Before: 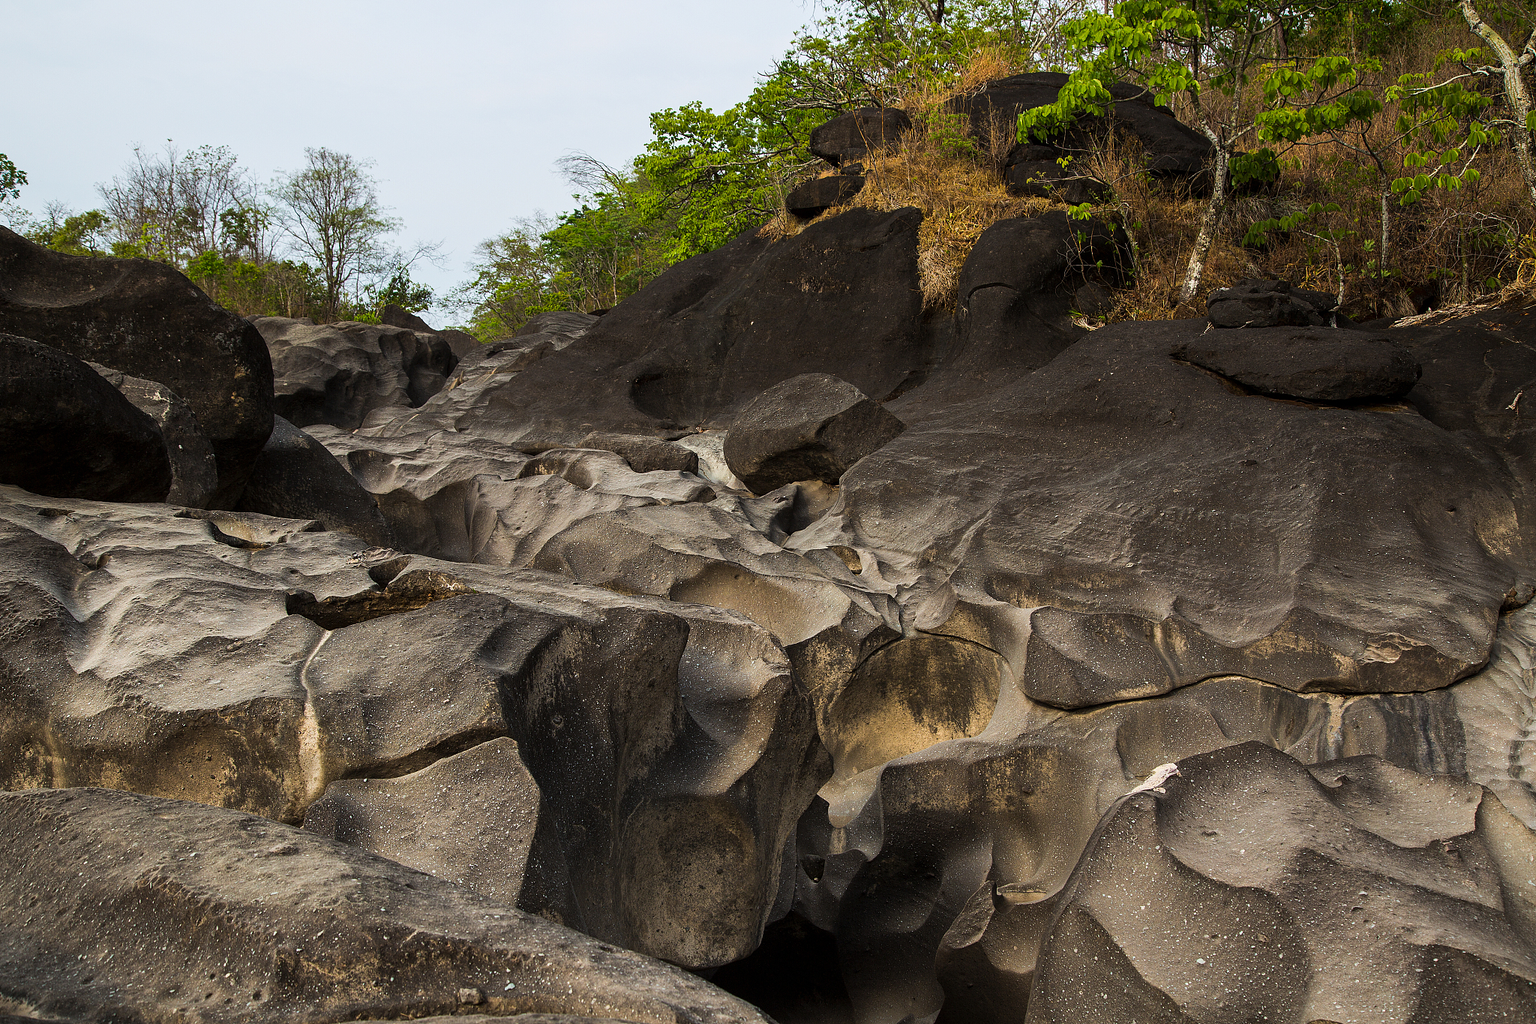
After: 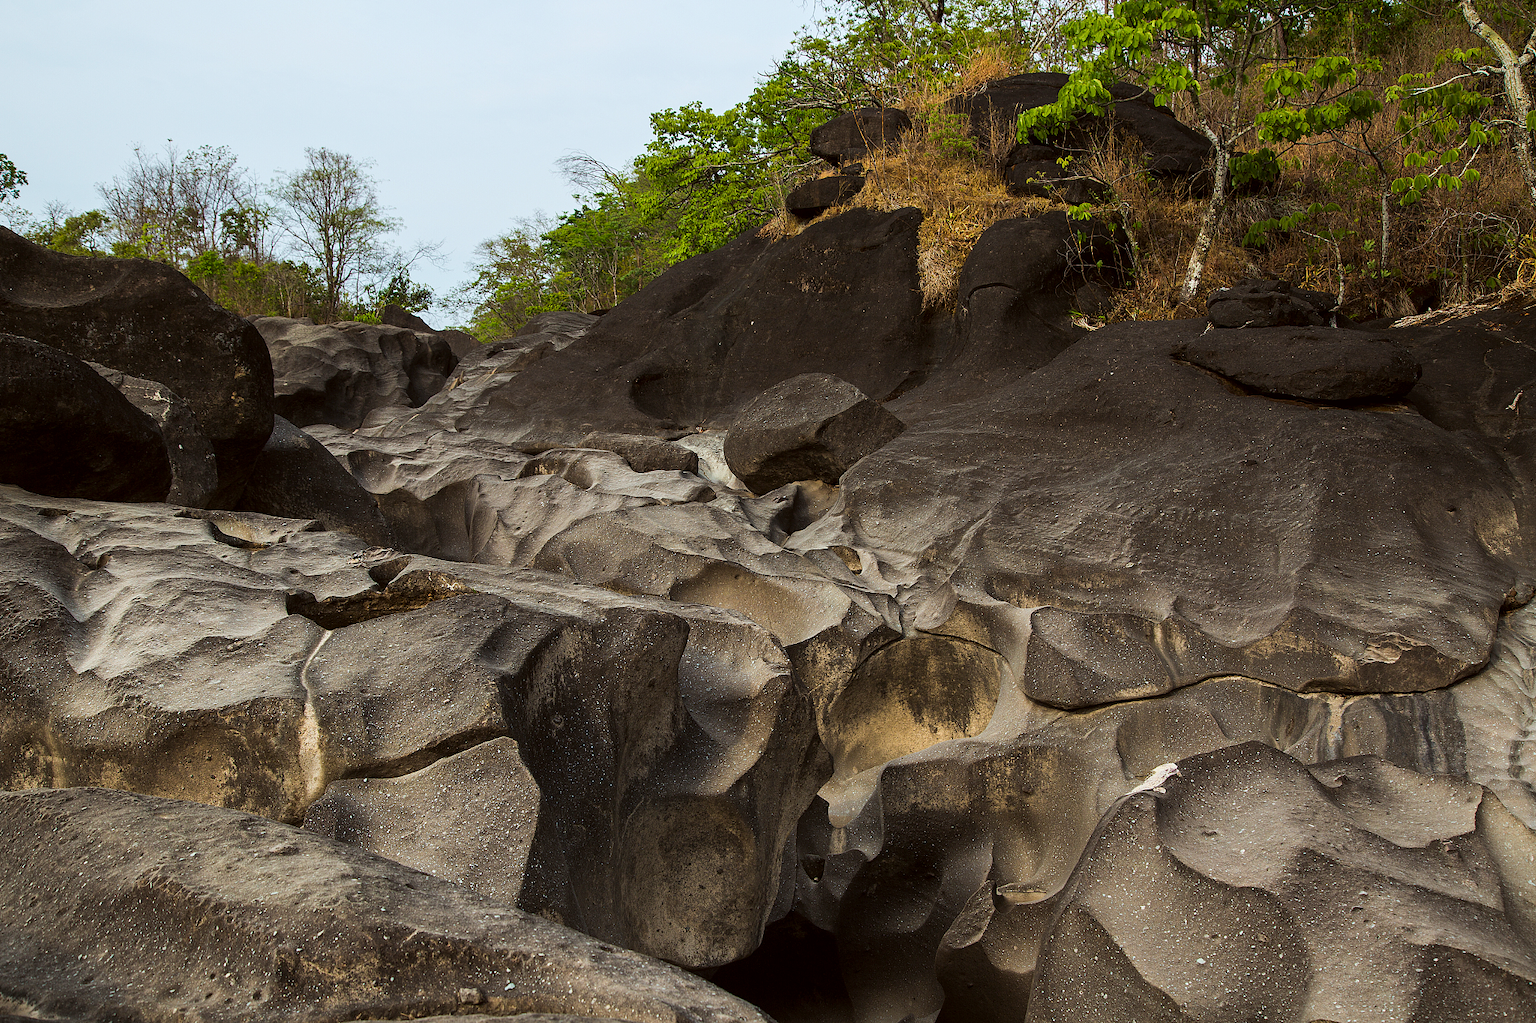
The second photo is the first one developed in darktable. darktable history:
color correction: highlights a* -2.75, highlights b* -2.33, shadows a* 2.04, shadows b* 2.85
